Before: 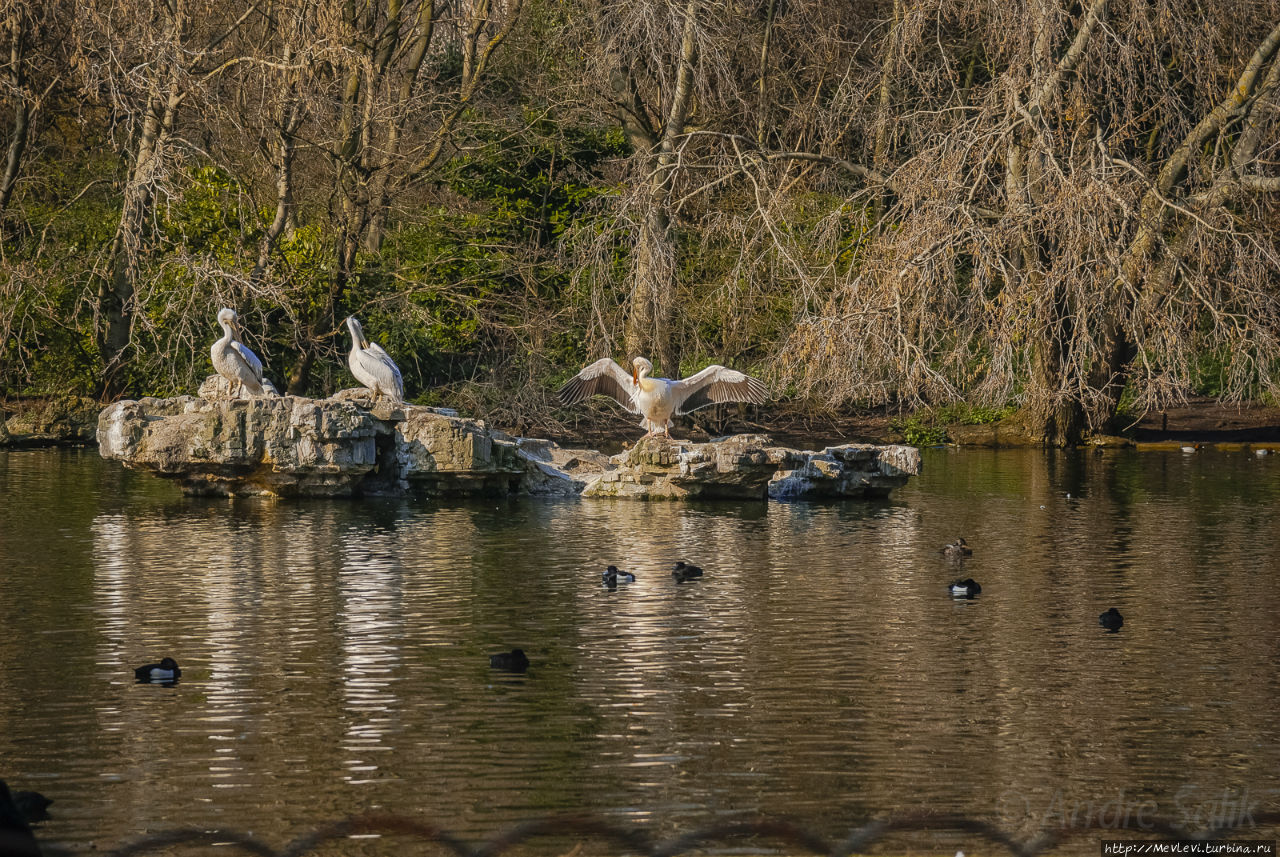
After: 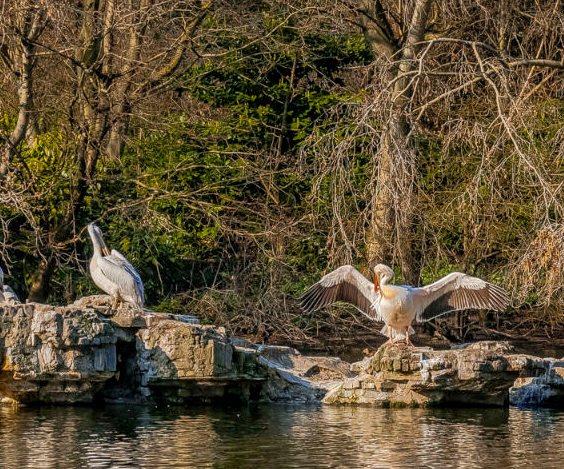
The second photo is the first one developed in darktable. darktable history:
crop: left 20.248%, top 10.86%, right 35.675%, bottom 34.321%
local contrast: on, module defaults
